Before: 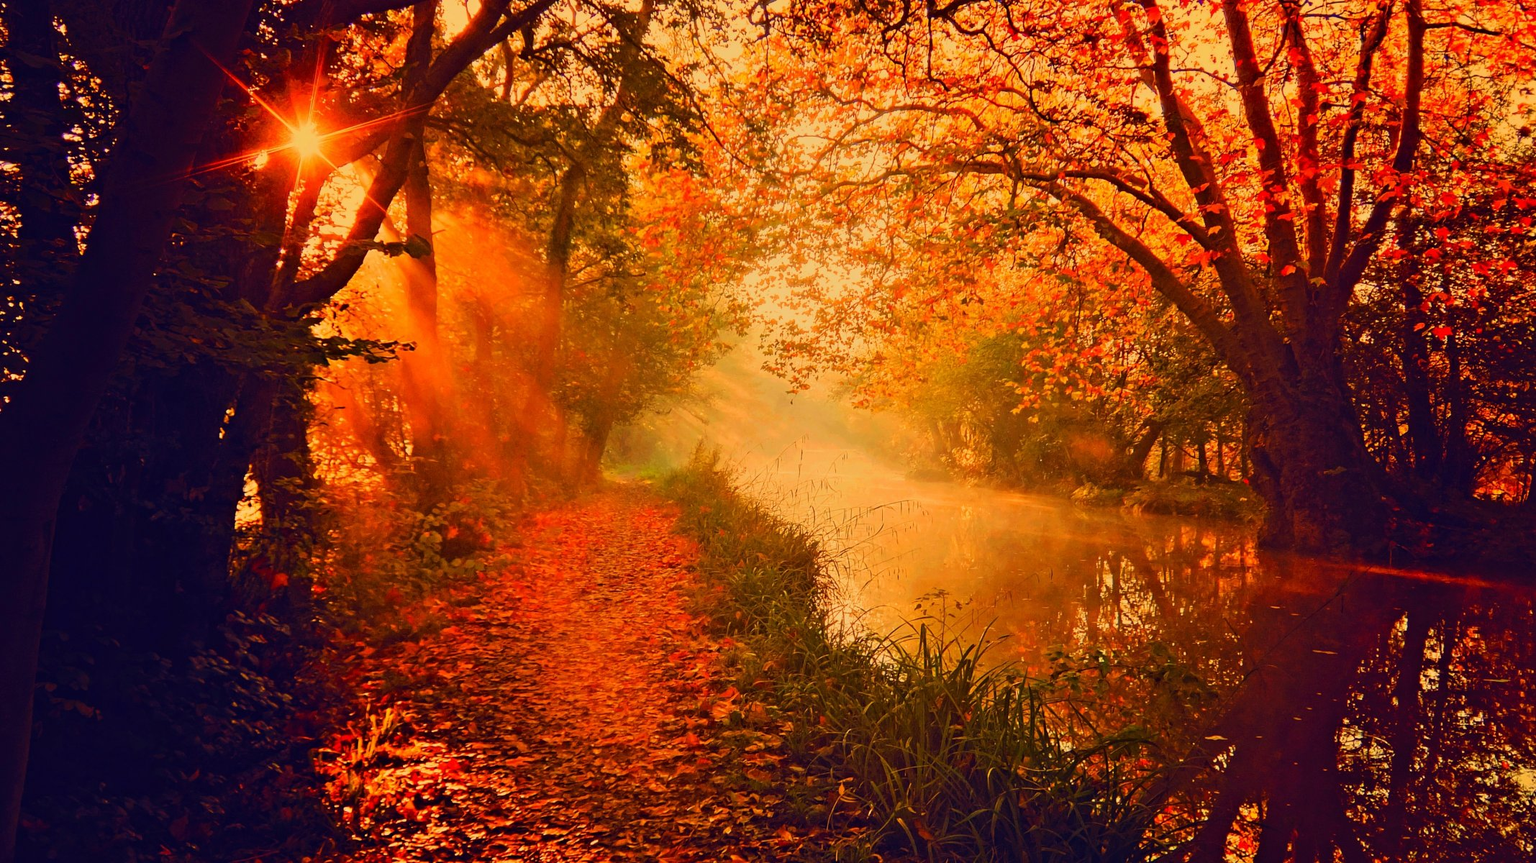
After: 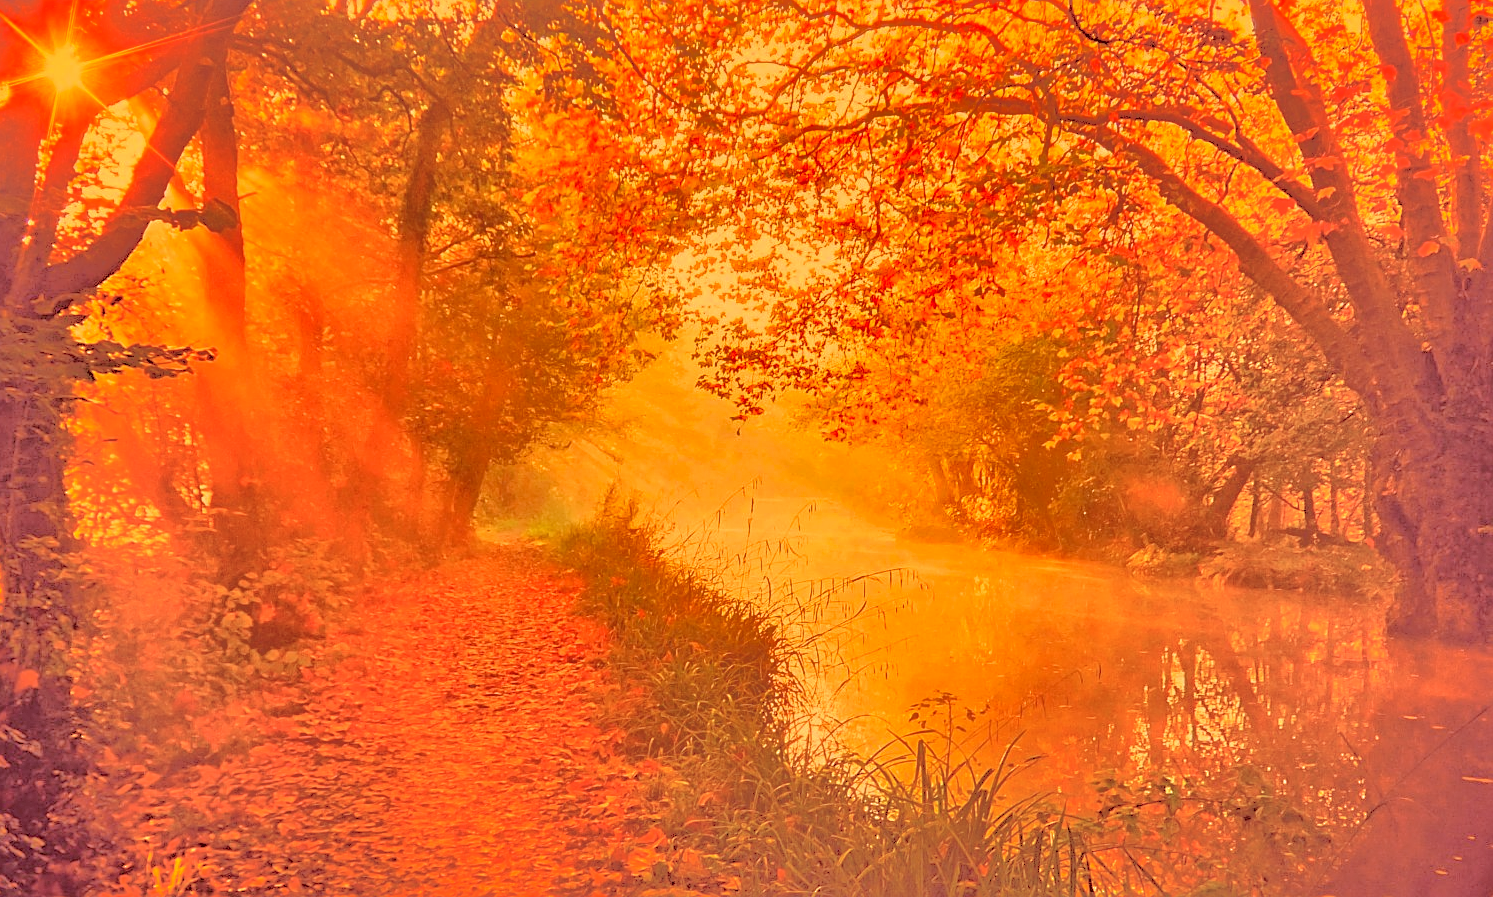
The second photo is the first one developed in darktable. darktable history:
crop and rotate: left 17.046%, top 10.659%, right 12.989%, bottom 14.553%
tone equalizer: on, module defaults
shadows and highlights: shadows -19.91, highlights -73.15
sharpen: on, module defaults
color correction: highlights a* 9.03, highlights b* 8.71, shadows a* 40, shadows b* 40, saturation 0.8
local contrast: detail 110%
contrast brightness saturation: brightness 1
